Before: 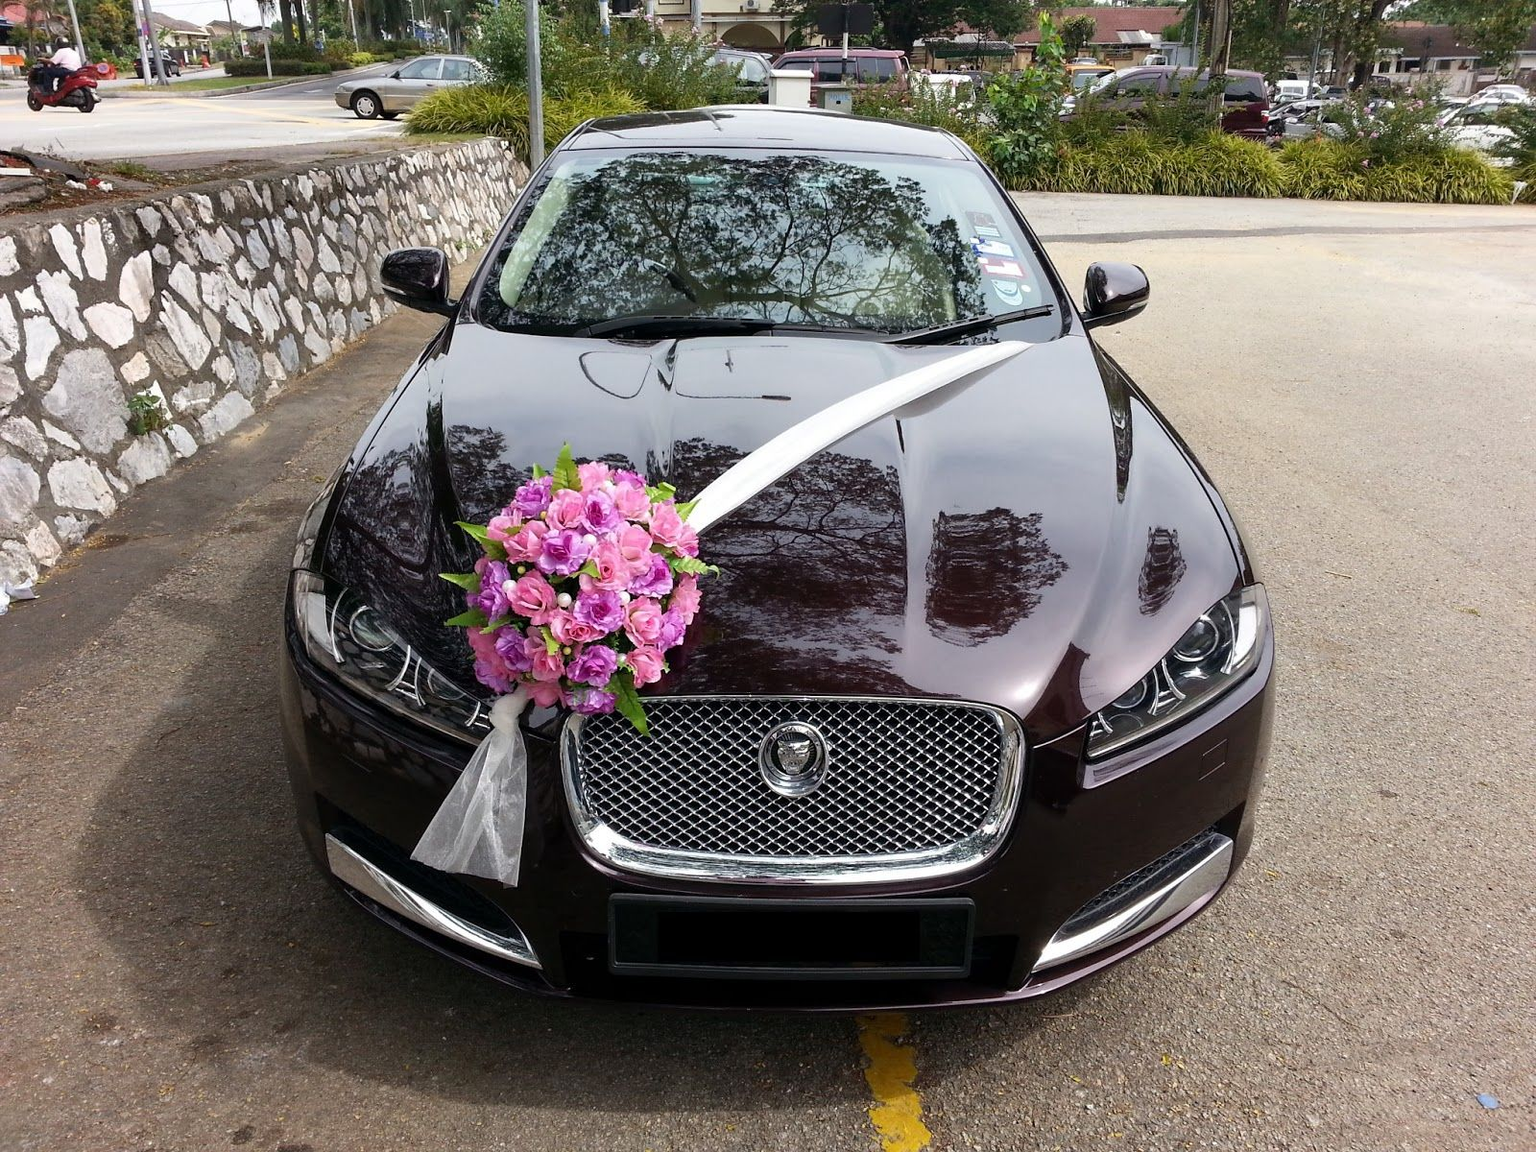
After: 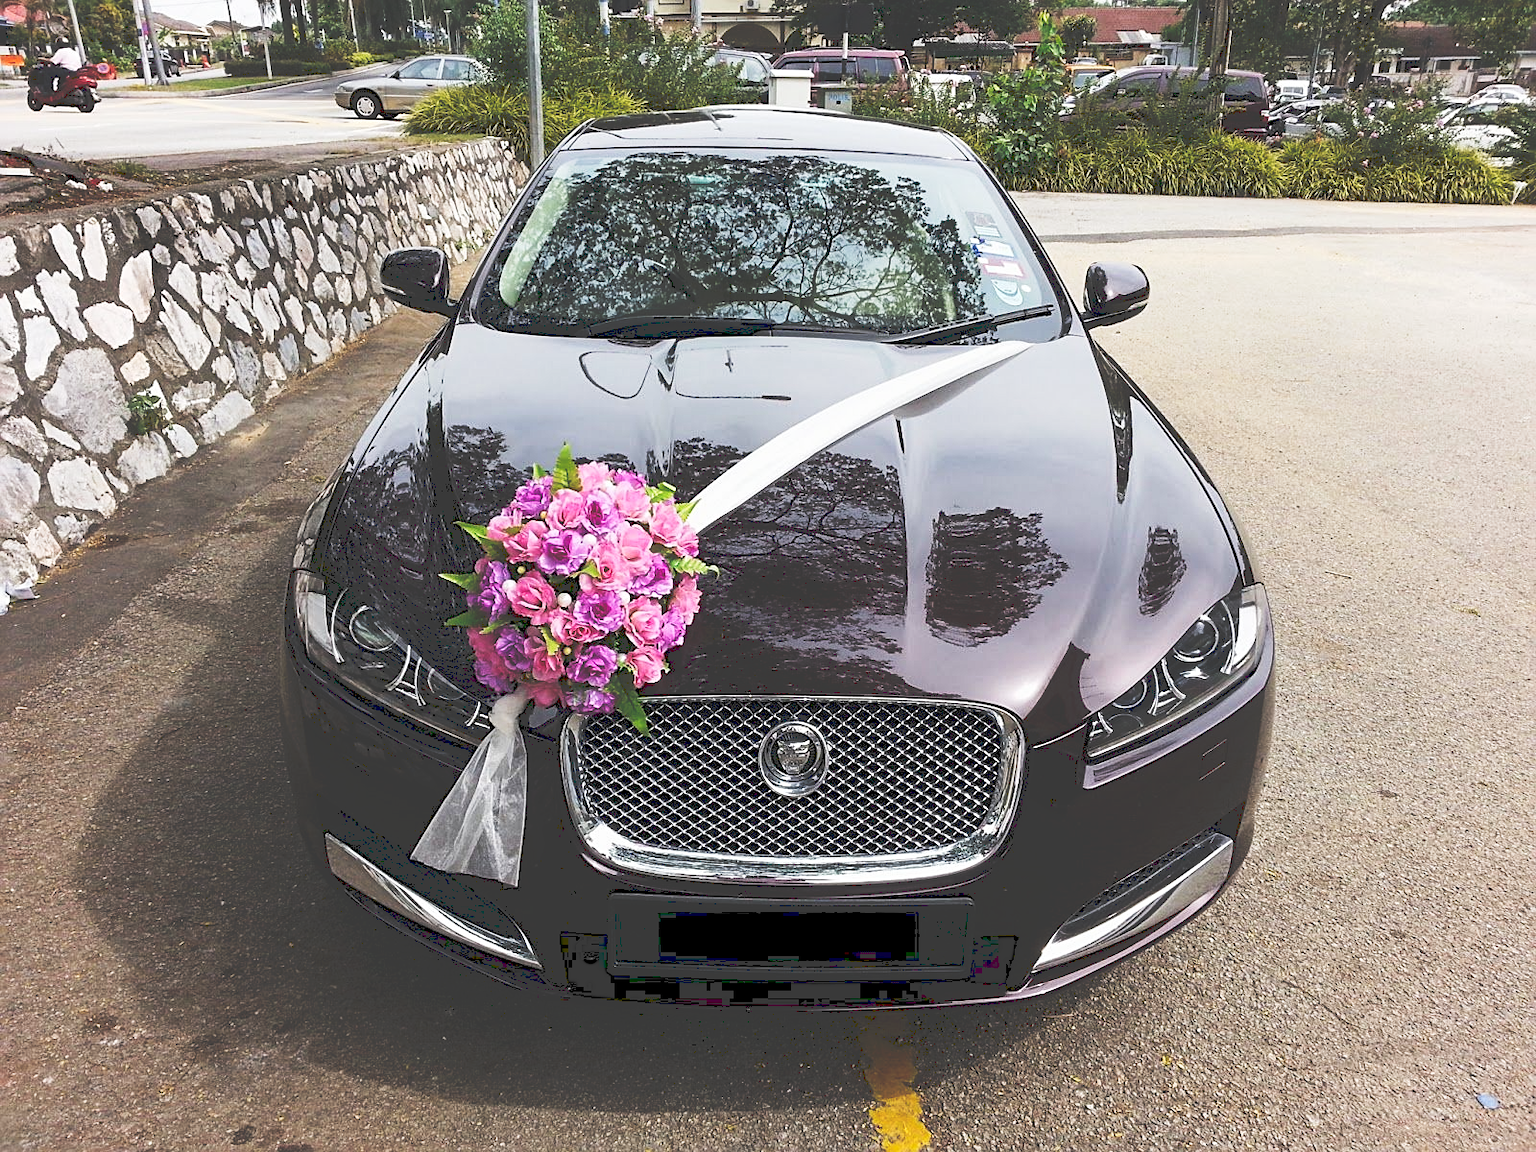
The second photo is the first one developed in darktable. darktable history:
exposure: exposure -0.05 EV
sharpen: radius 2.167, amount 0.381, threshold 0
tone curve: curves: ch0 [(0, 0) (0.003, 0.24) (0.011, 0.24) (0.025, 0.24) (0.044, 0.244) (0.069, 0.244) (0.1, 0.252) (0.136, 0.264) (0.177, 0.274) (0.224, 0.284) (0.277, 0.313) (0.335, 0.361) (0.399, 0.415) (0.468, 0.498) (0.543, 0.595) (0.623, 0.695) (0.709, 0.793) (0.801, 0.883) (0.898, 0.942) (1, 1)], preserve colors none
